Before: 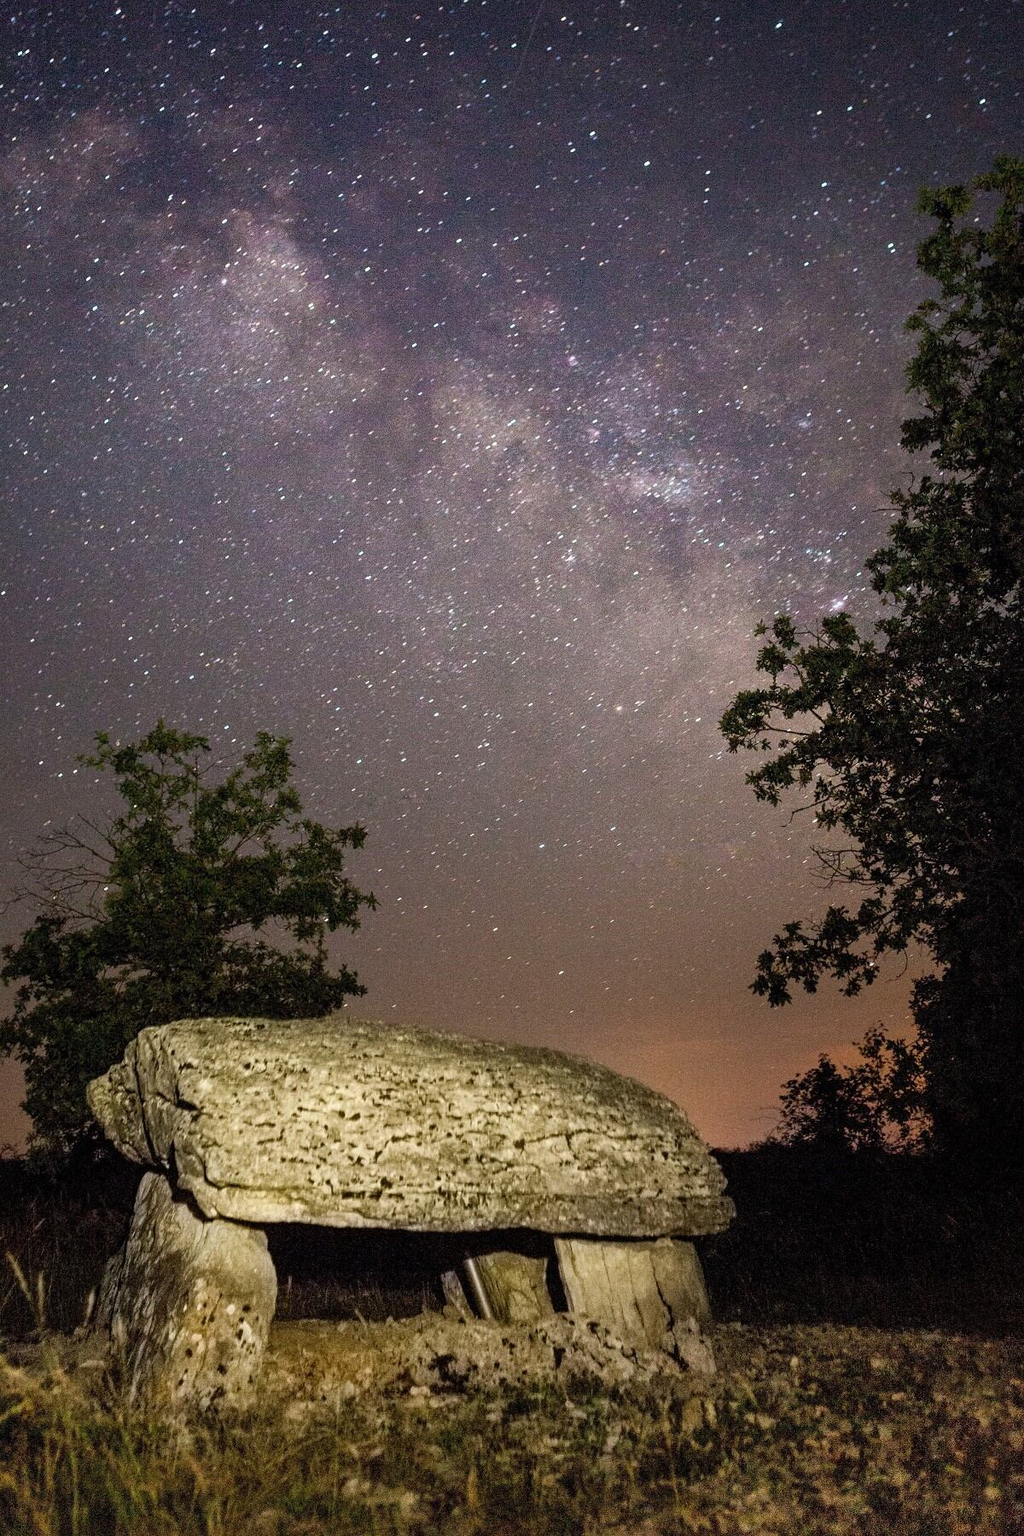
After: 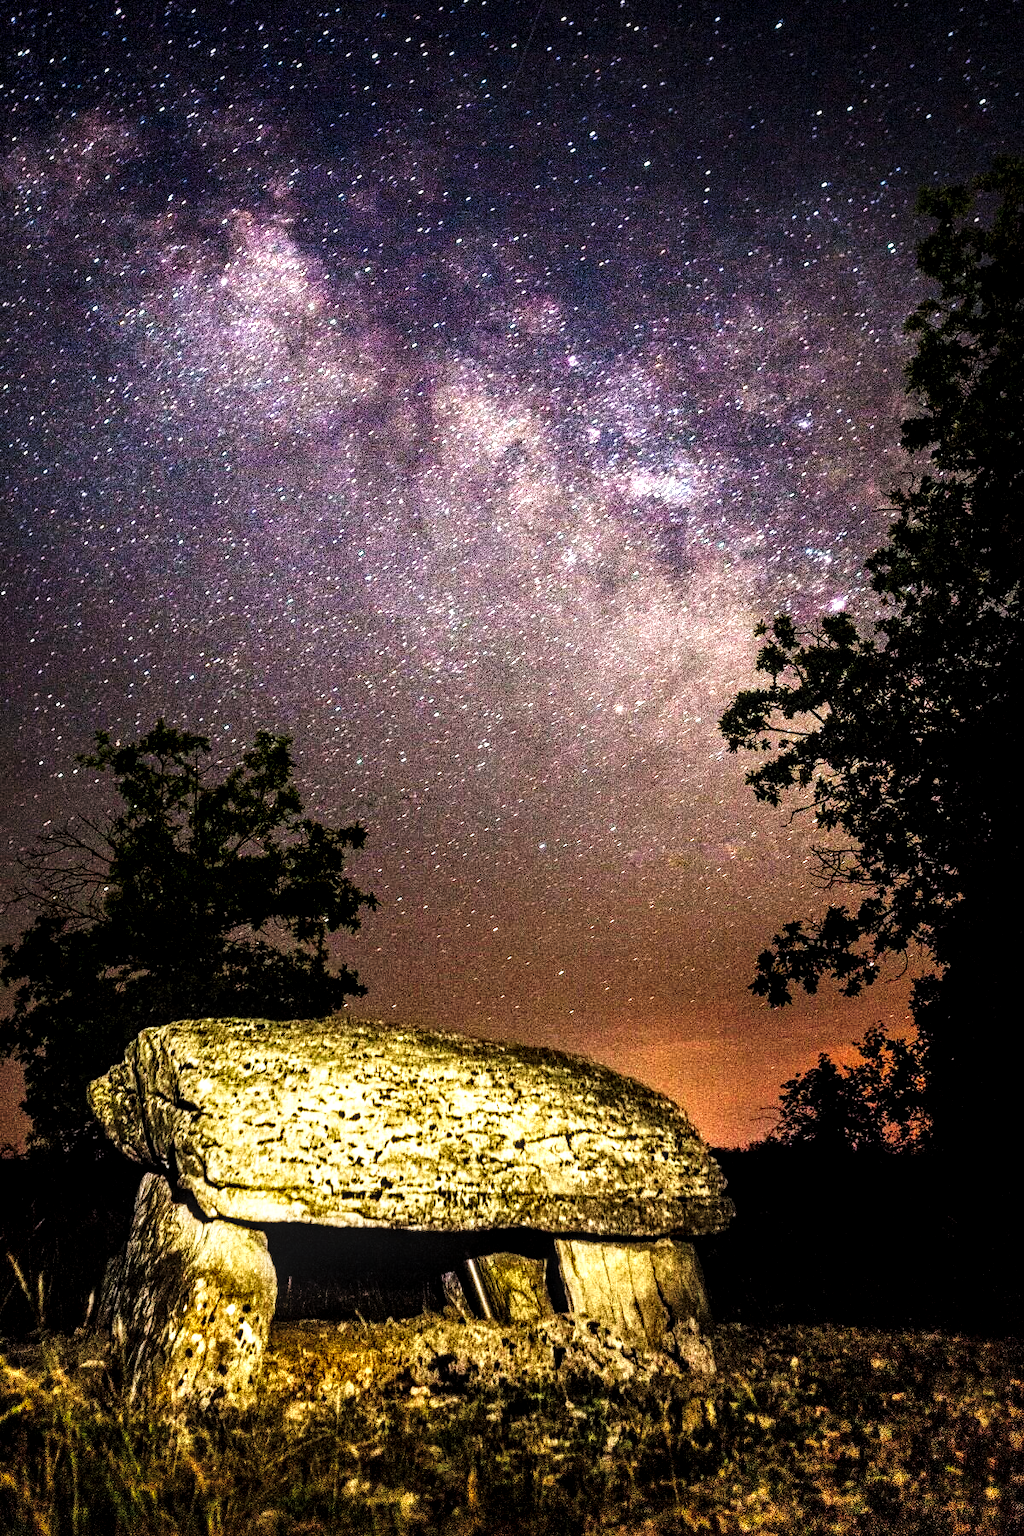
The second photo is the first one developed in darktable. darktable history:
vibrance: vibrance 0%
tone curve: curves: ch0 [(0, 0) (0.003, 0.003) (0.011, 0.006) (0.025, 0.01) (0.044, 0.016) (0.069, 0.02) (0.1, 0.025) (0.136, 0.034) (0.177, 0.051) (0.224, 0.08) (0.277, 0.131) (0.335, 0.209) (0.399, 0.328) (0.468, 0.47) (0.543, 0.629) (0.623, 0.788) (0.709, 0.903) (0.801, 0.965) (0.898, 0.989) (1, 1)], preserve colors none
local contrast: detail 160%
